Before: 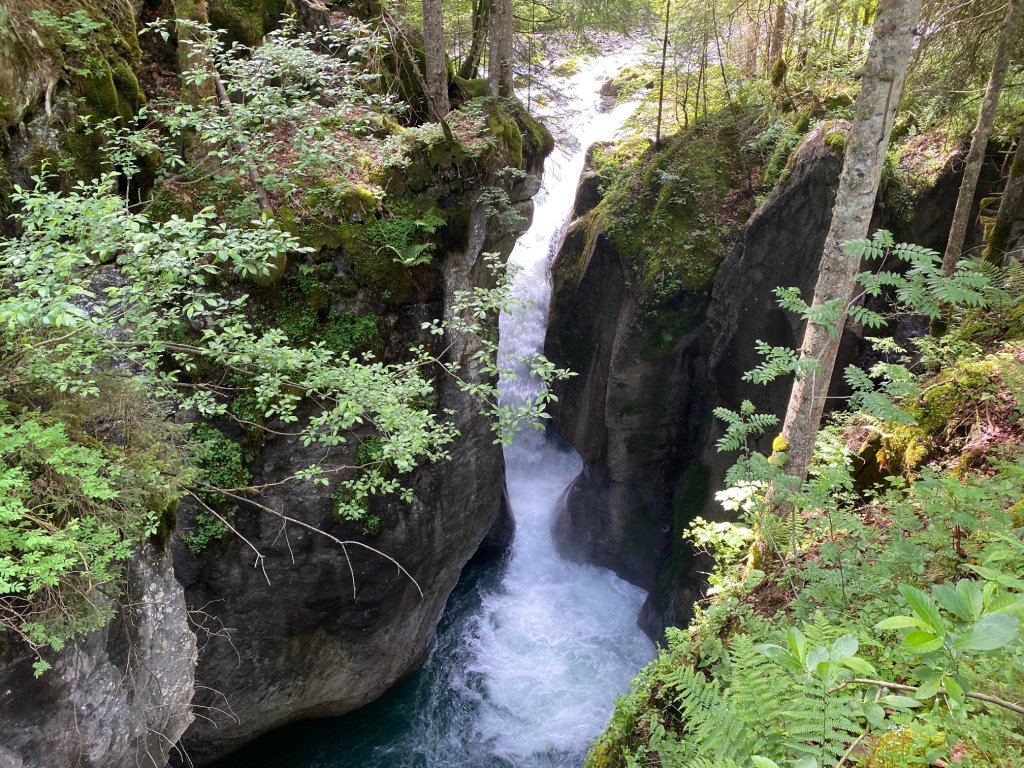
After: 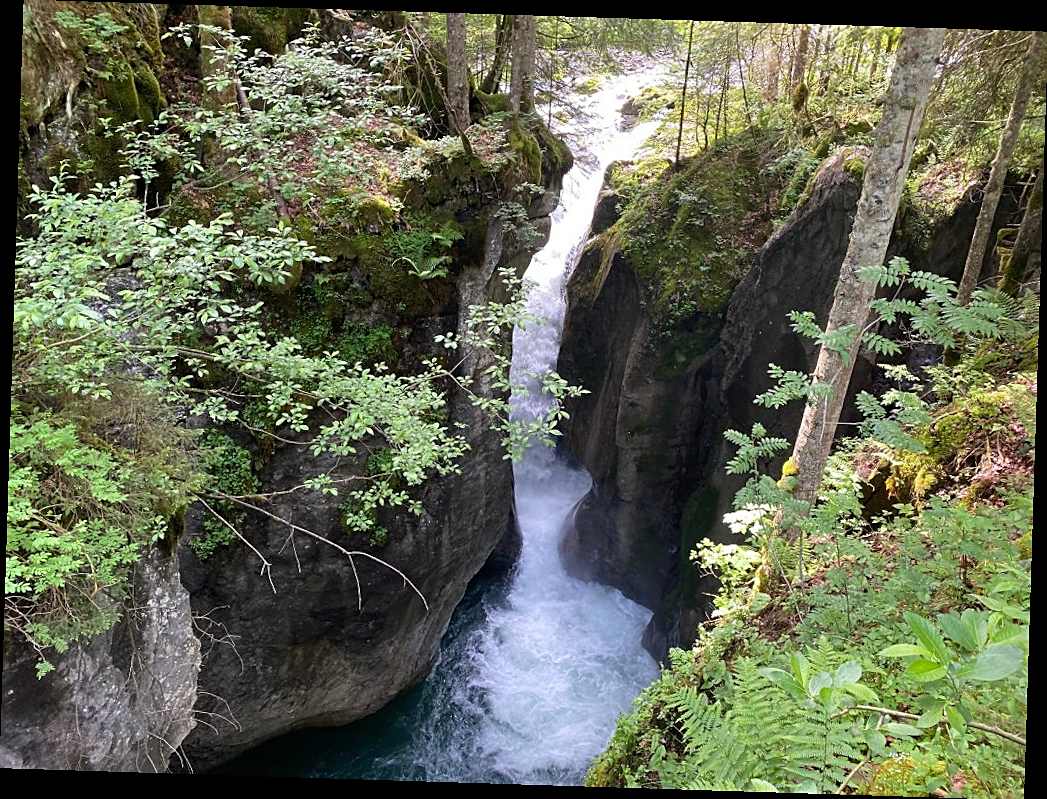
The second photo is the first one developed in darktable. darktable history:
sharpen: on, module defaults
crop and rotate: angle -1.8°
